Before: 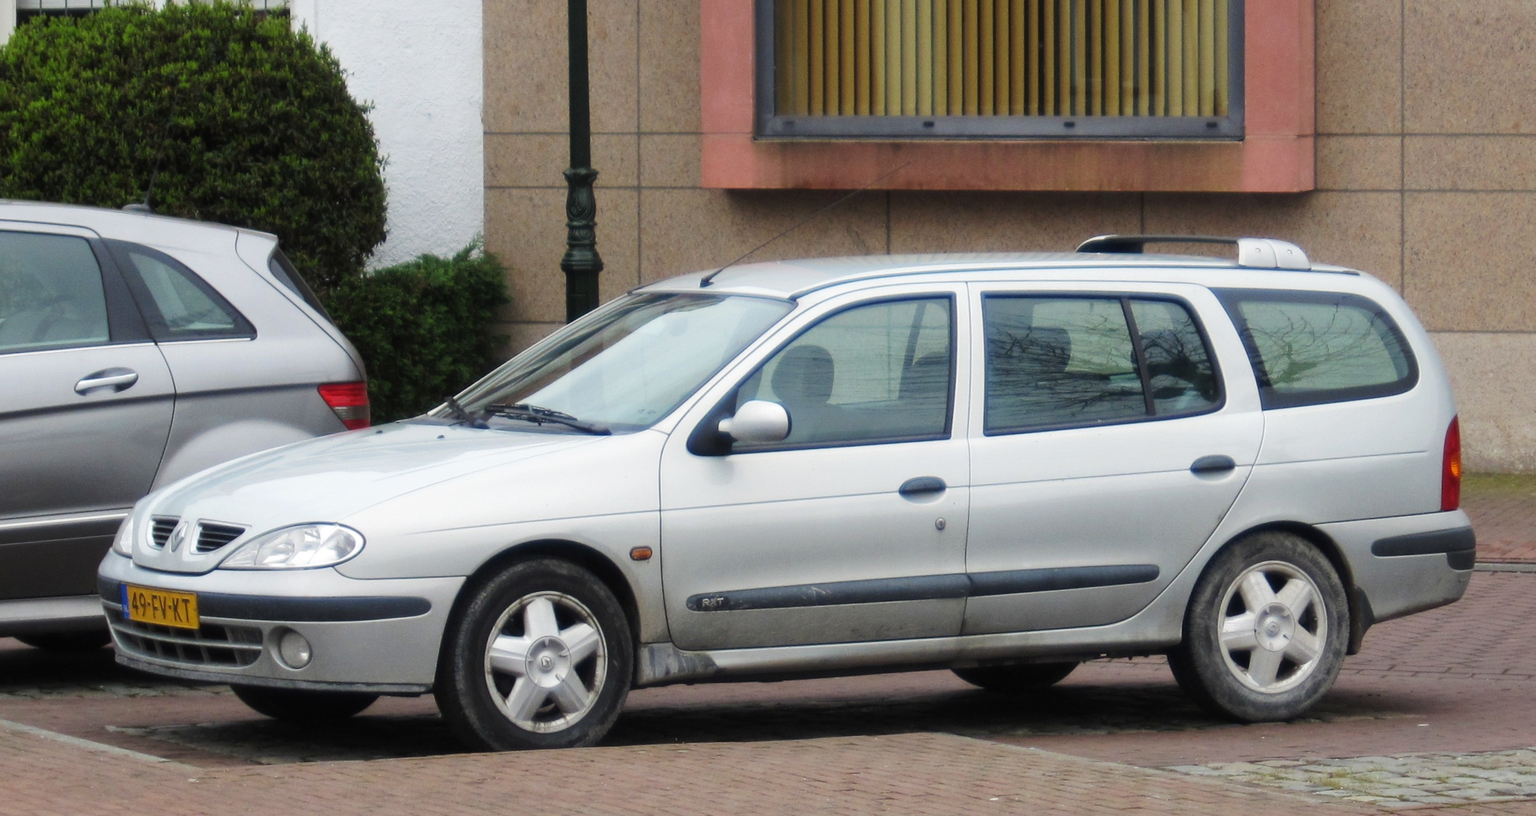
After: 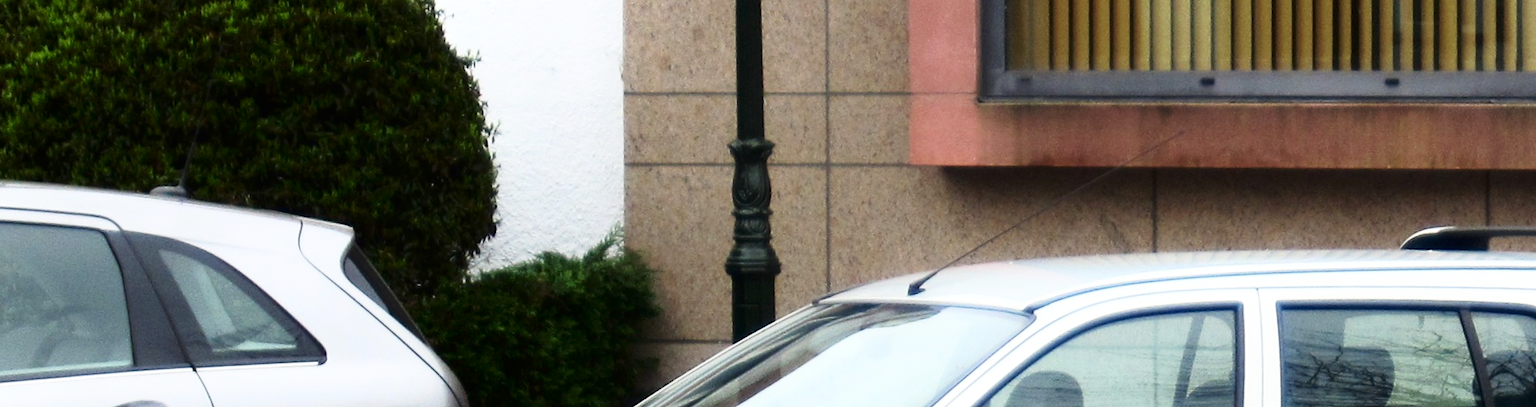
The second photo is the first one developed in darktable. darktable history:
shadows and highlights: shadows -63.51, white point adjustment -5.4, highlights 60.54, highlights color adjustment 55.45%
crop: left 0.538%, top 7.649%, right 23.184%, bottom 54.212%
contrast brightness saturation: contrast 0.137
exposure: exposure 0.355 EV, compensate exposure bias true, compensate highlight preservation false
